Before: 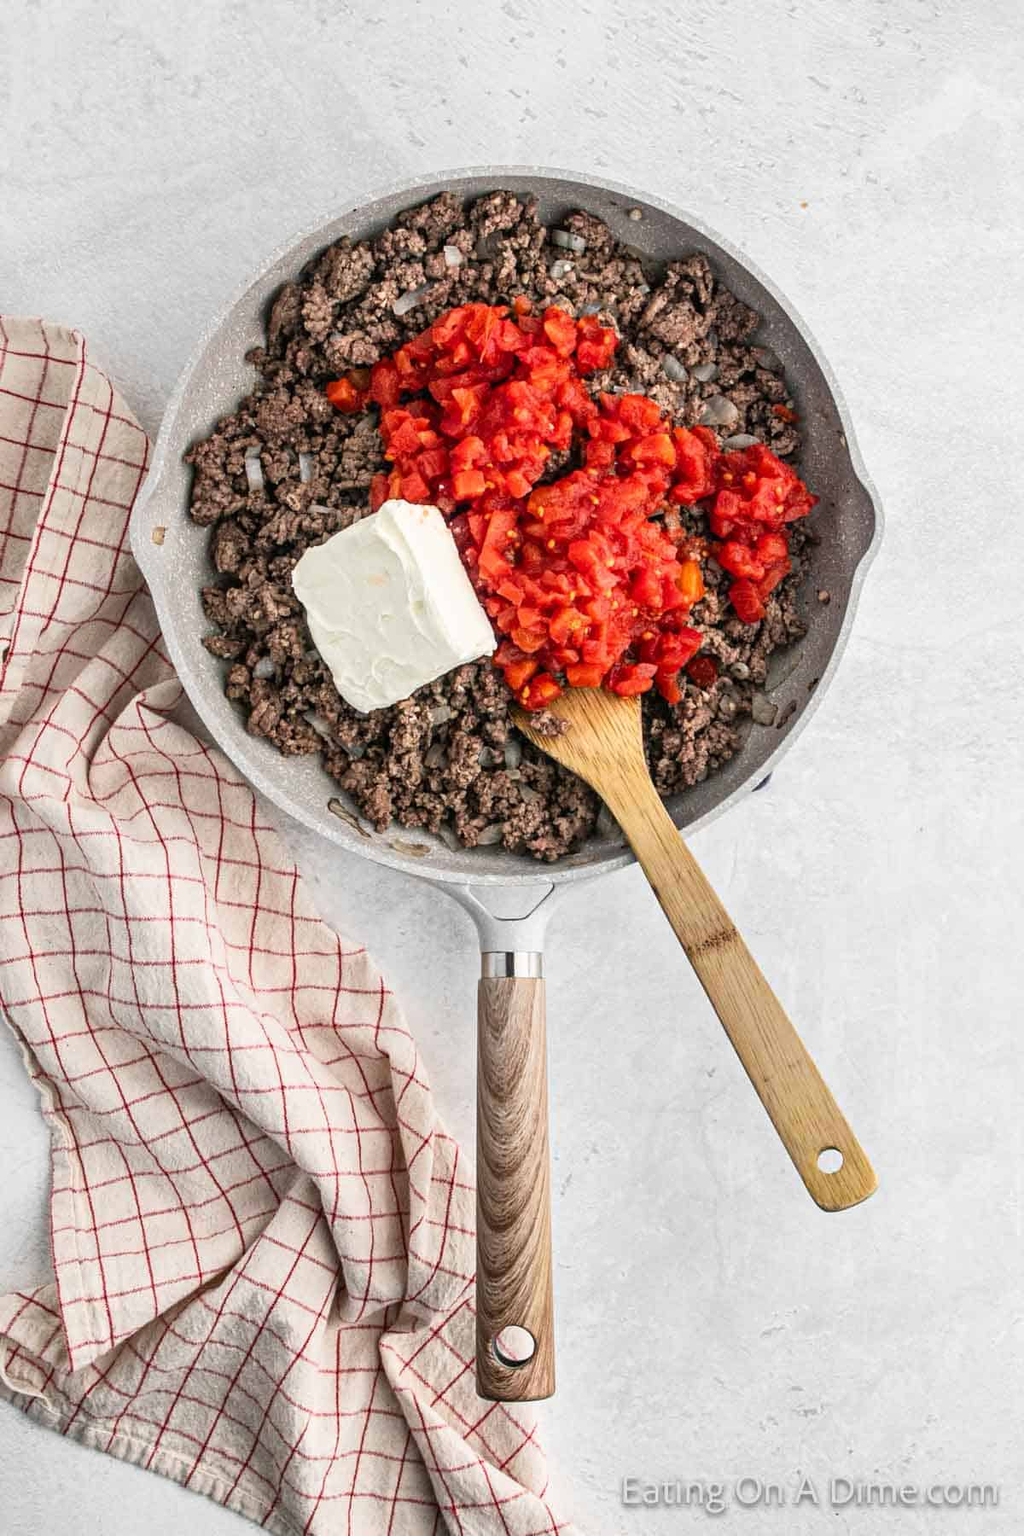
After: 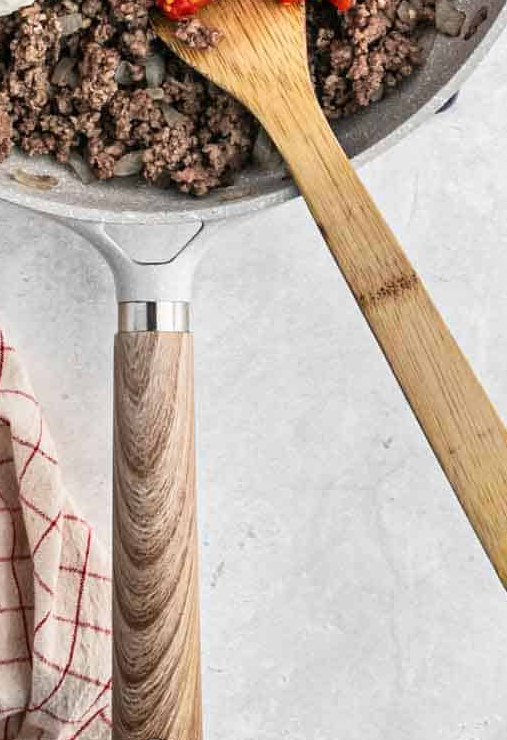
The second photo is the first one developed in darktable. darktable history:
crop: left 37.202%, top 45.235%, right 20.496%, bottom 13.648%
